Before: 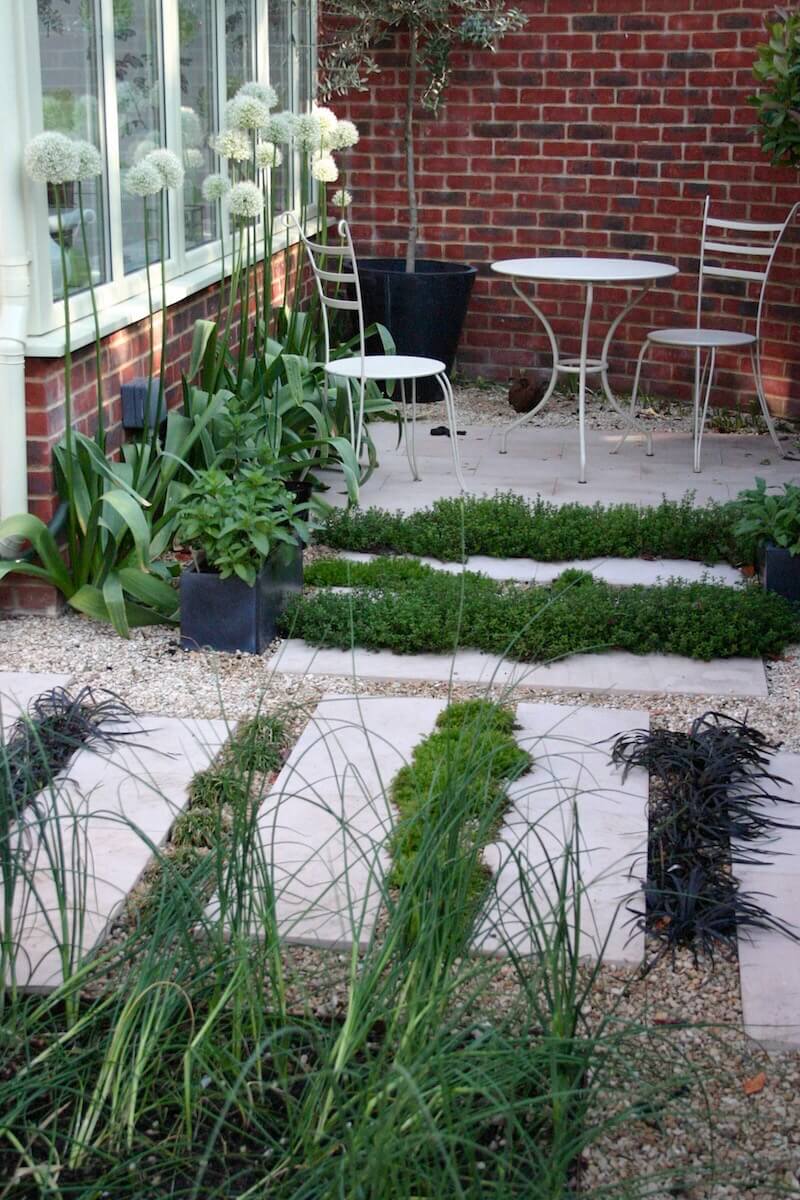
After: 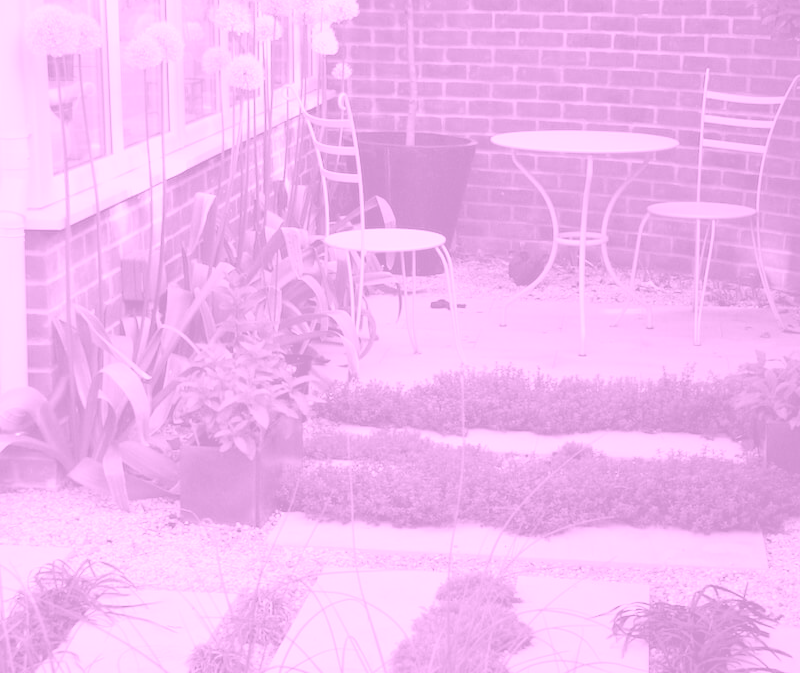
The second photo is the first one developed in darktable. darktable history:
crop and rotate: top 10.605%, bottom 33.274%
colorize: hue 331.2°, saturation 75%, source mix 30.28%, lightness 70.52%, version 1
